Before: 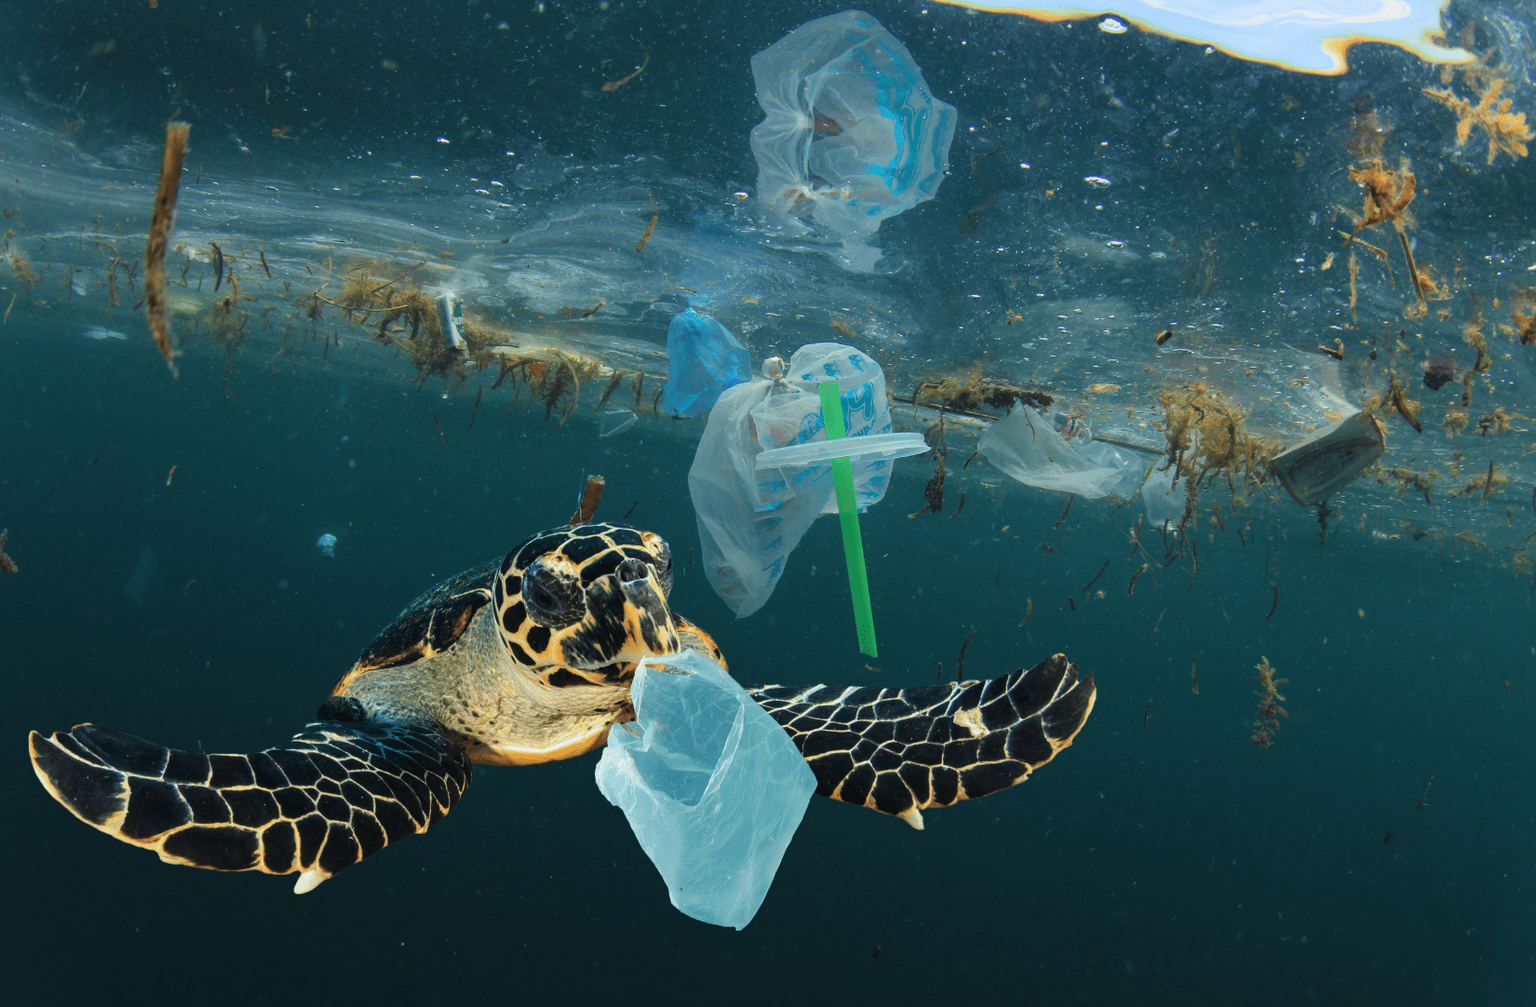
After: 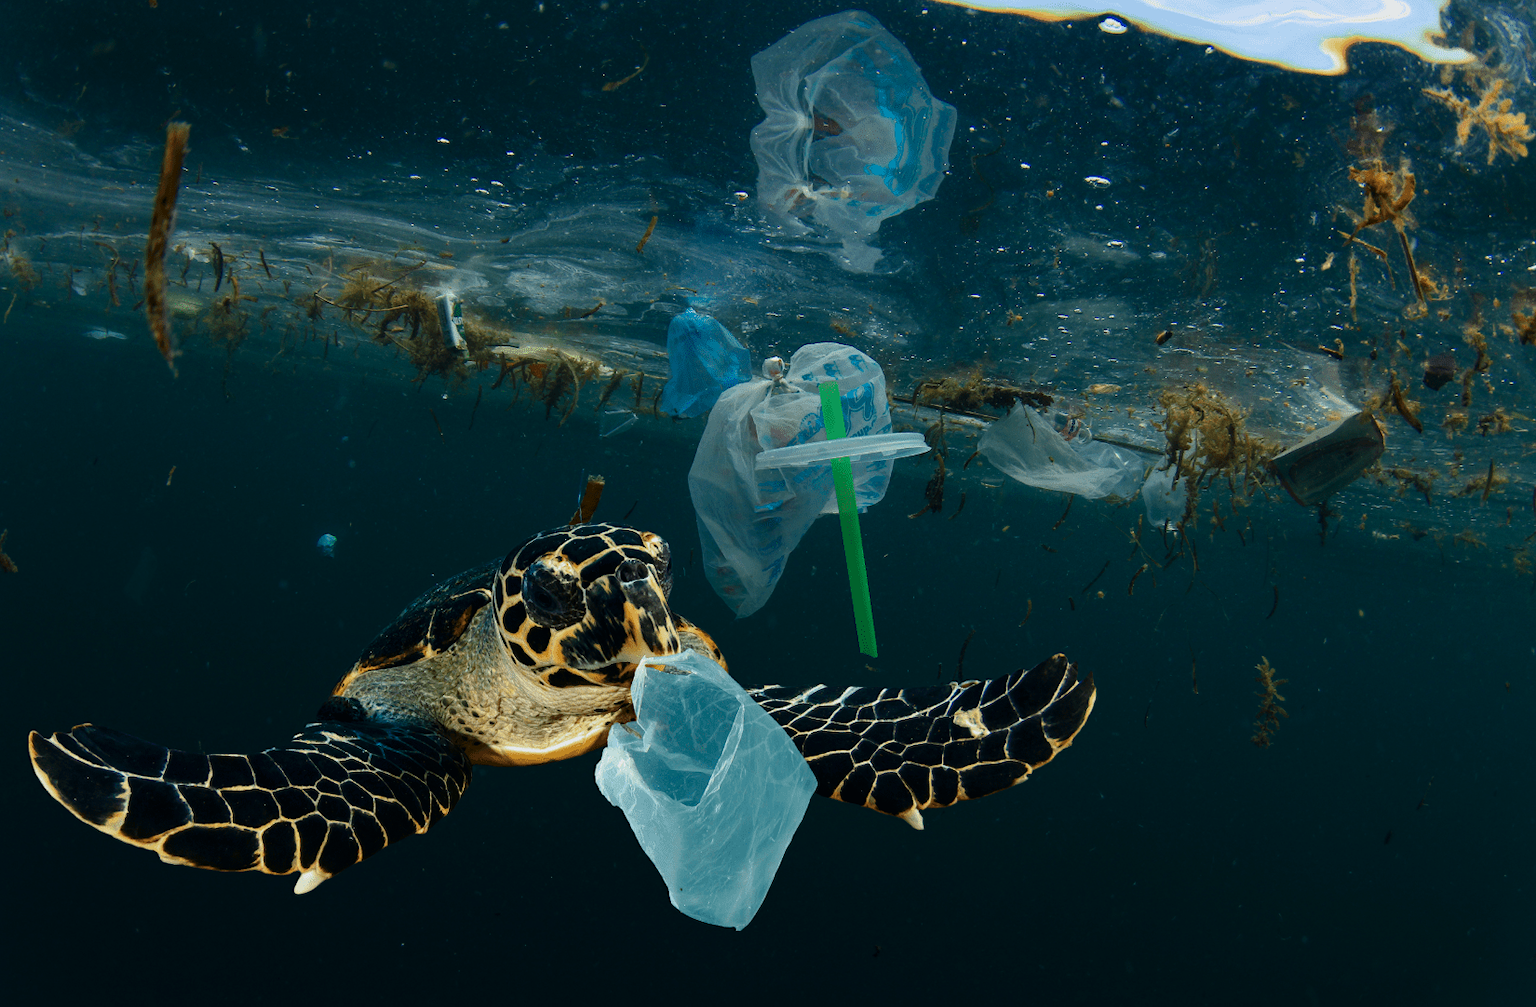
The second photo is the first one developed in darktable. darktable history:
contrast brightness saturation: contrast 0.1, brightness -0.26, saturation 0.14
color correction: saturation 0.85
